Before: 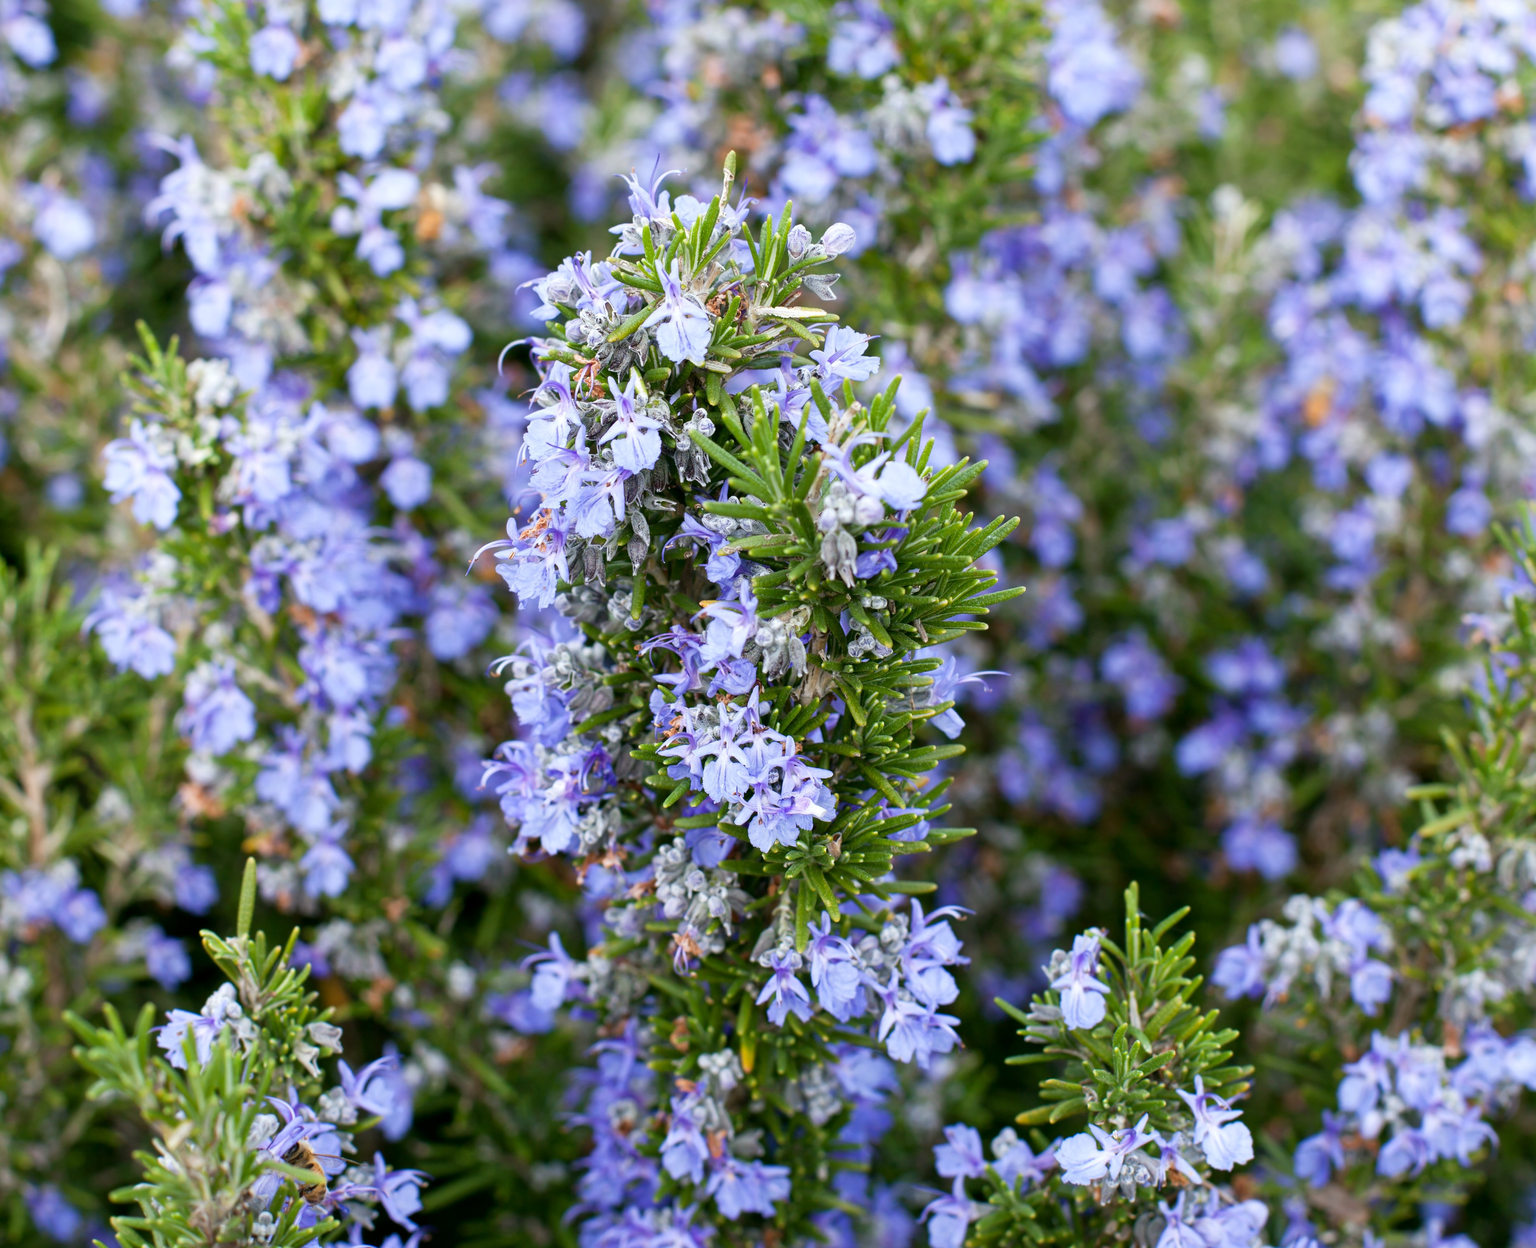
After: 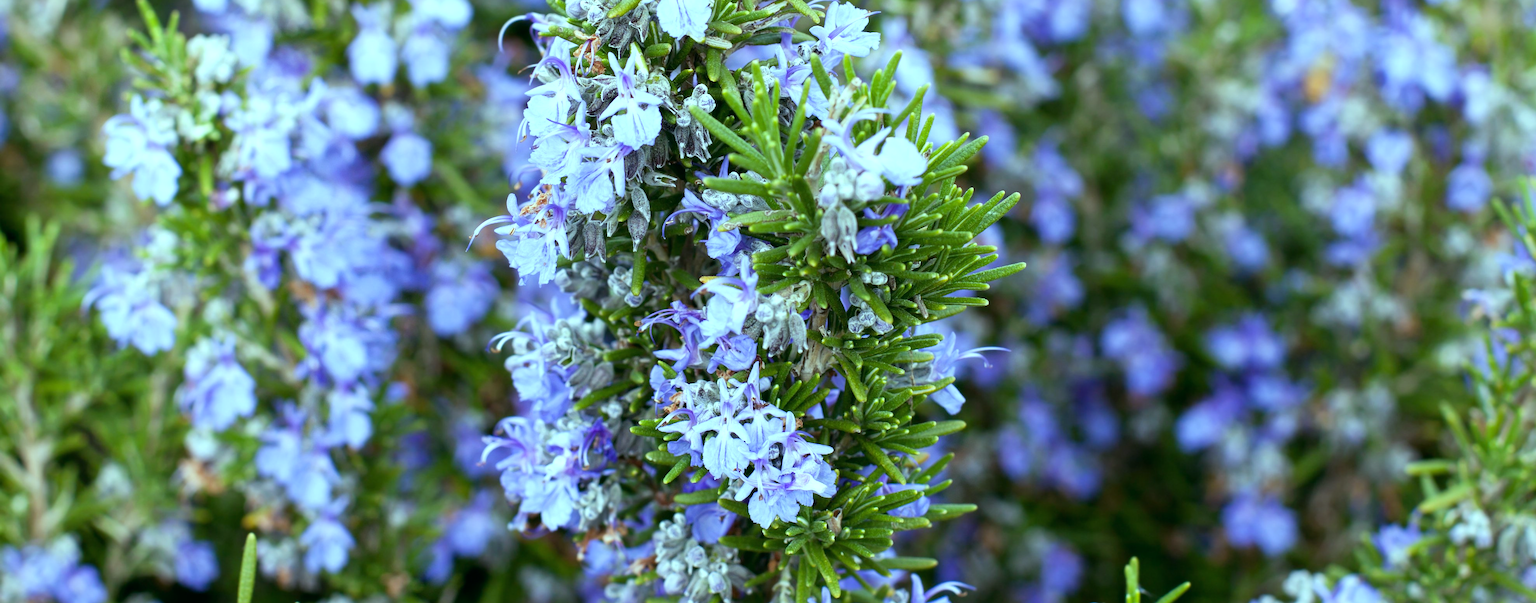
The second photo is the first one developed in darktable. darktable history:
color balance: mode lift, gamma, gain (sRGB), lift [0.997, 0.979, 1.021, 1.011], gamma [1, 1.084, 0.916, 0.998], gain [1, 0.87, 1.13, 1.101], contrast 4.55%, contrast fulcrum 38.24%, output saturation 104.09%
crop and rotate: top 26.056%, bottom 25.543%
